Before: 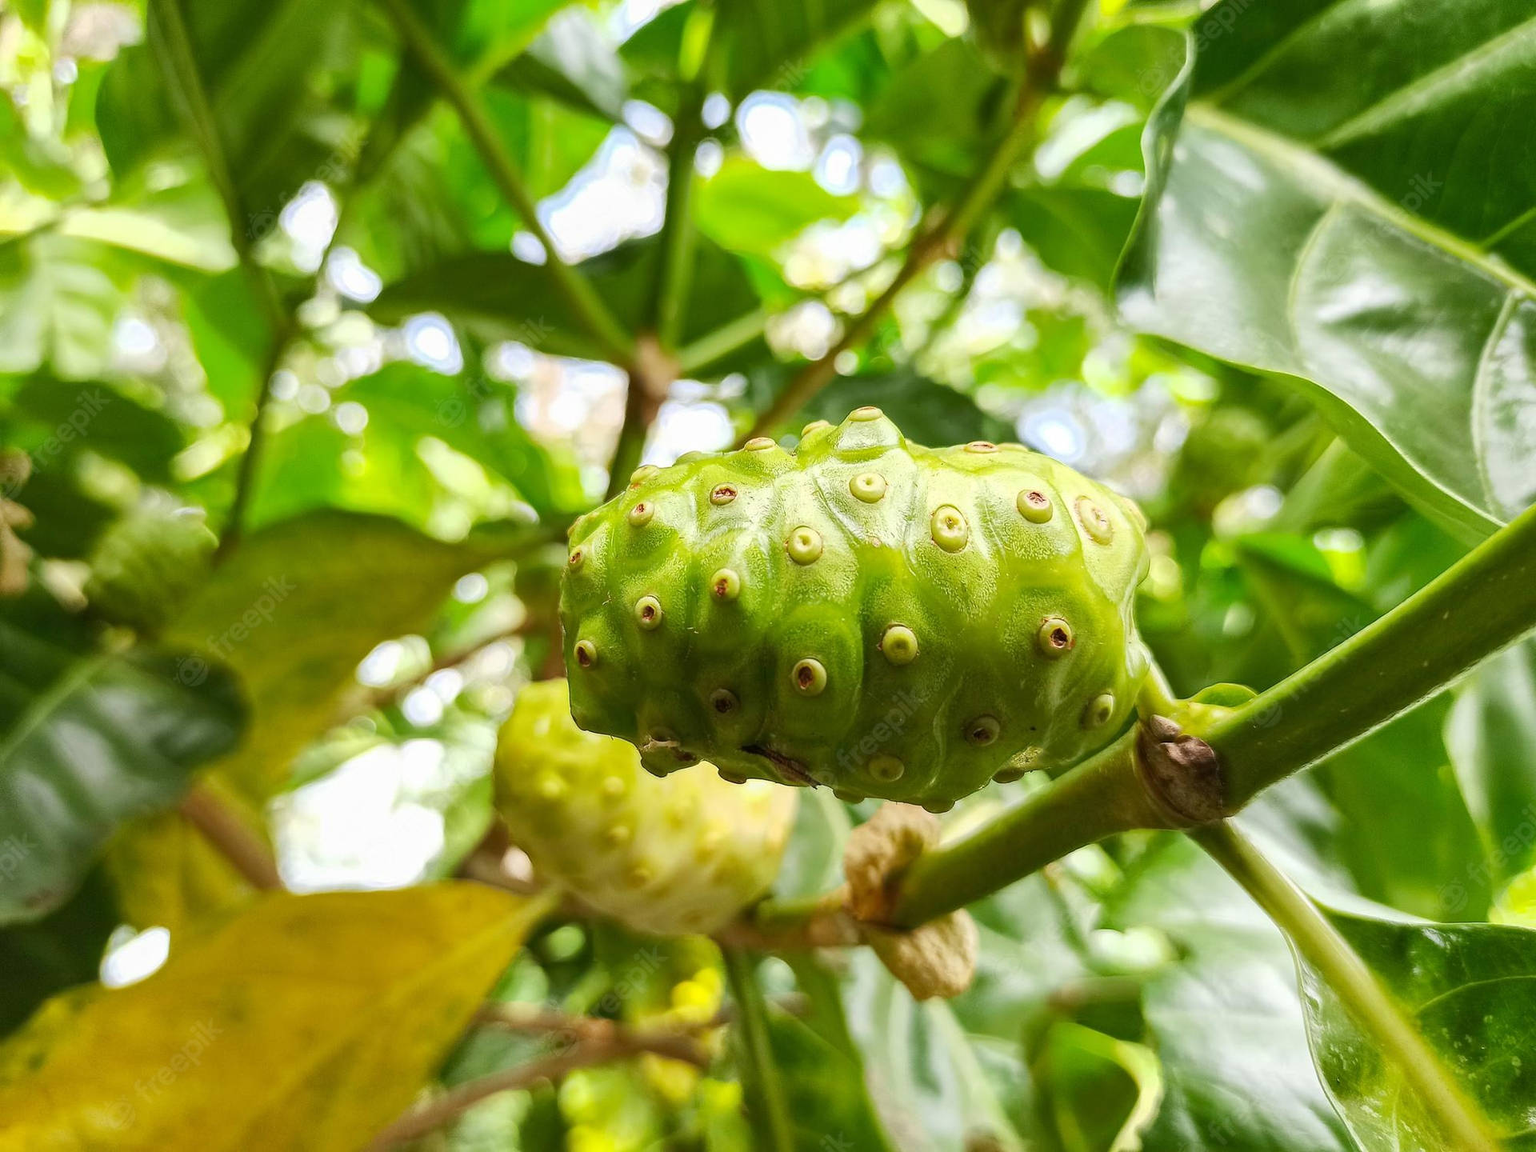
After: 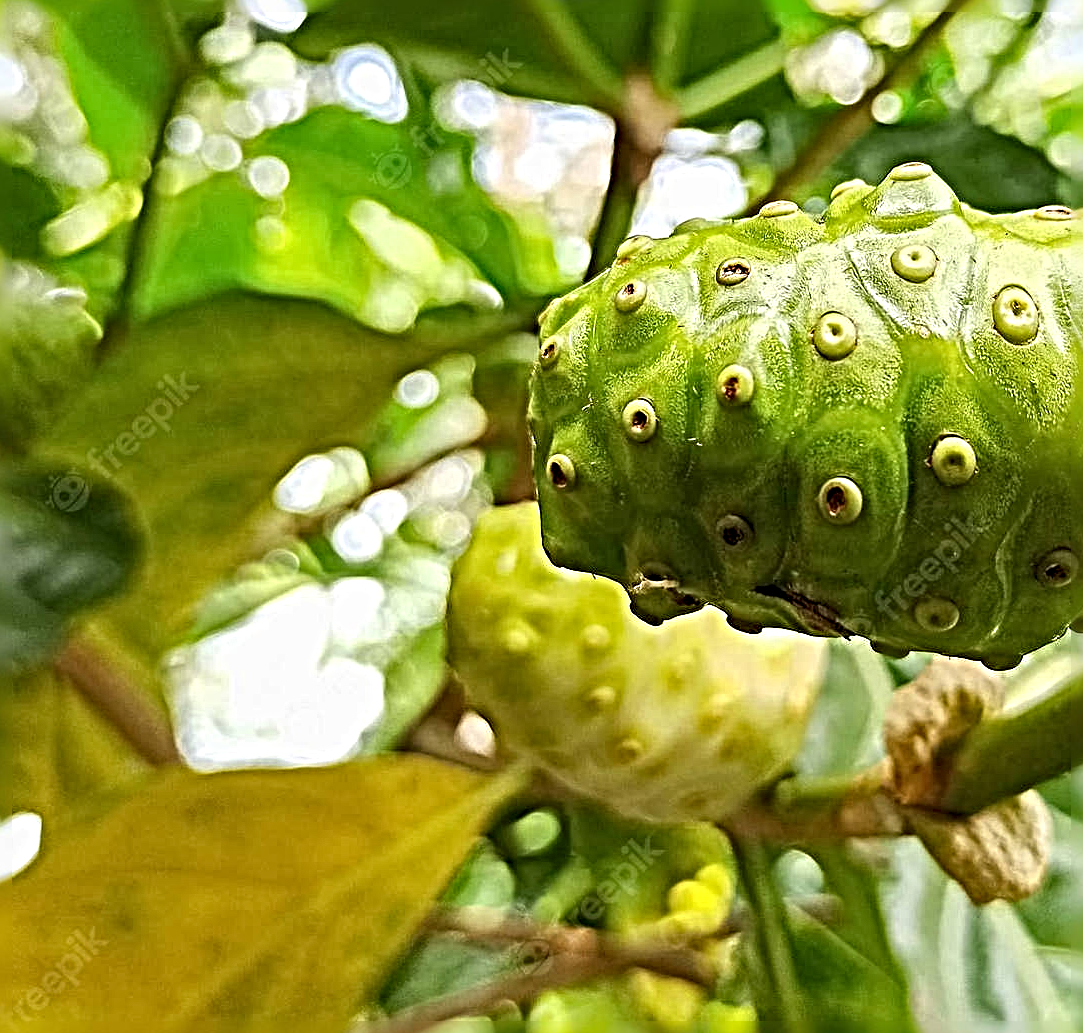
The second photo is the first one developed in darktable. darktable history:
crop: left 8.928%, top 24.092%, right 34.646%, bottom 4.162%
exposure: compensate highlight preservation false
sharpen: radius 6.261, amount 1.786, threshold 0.026
